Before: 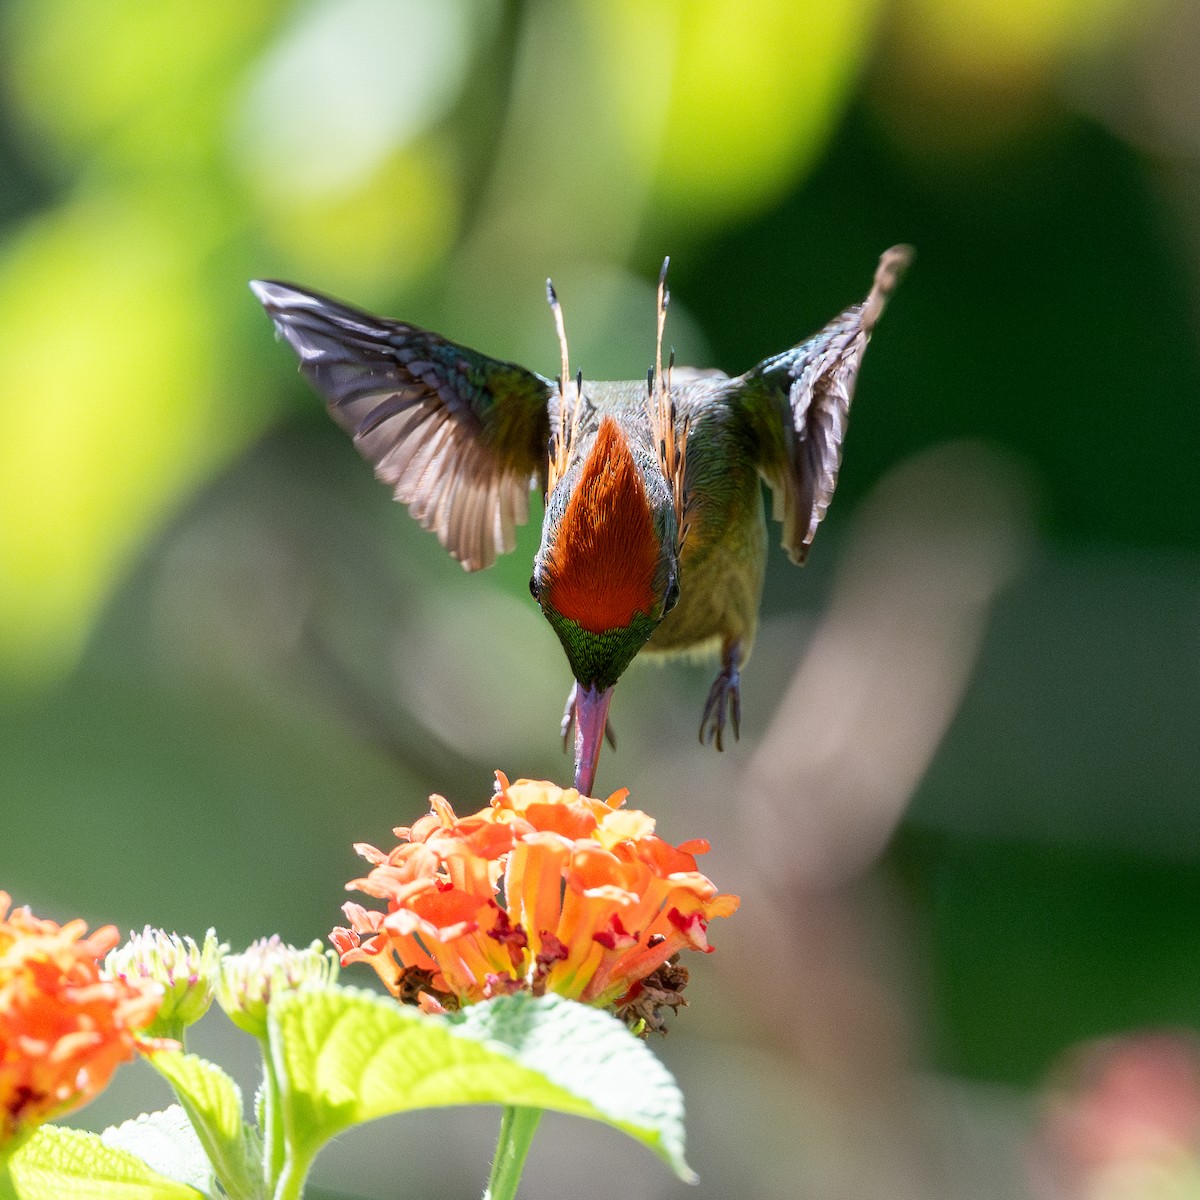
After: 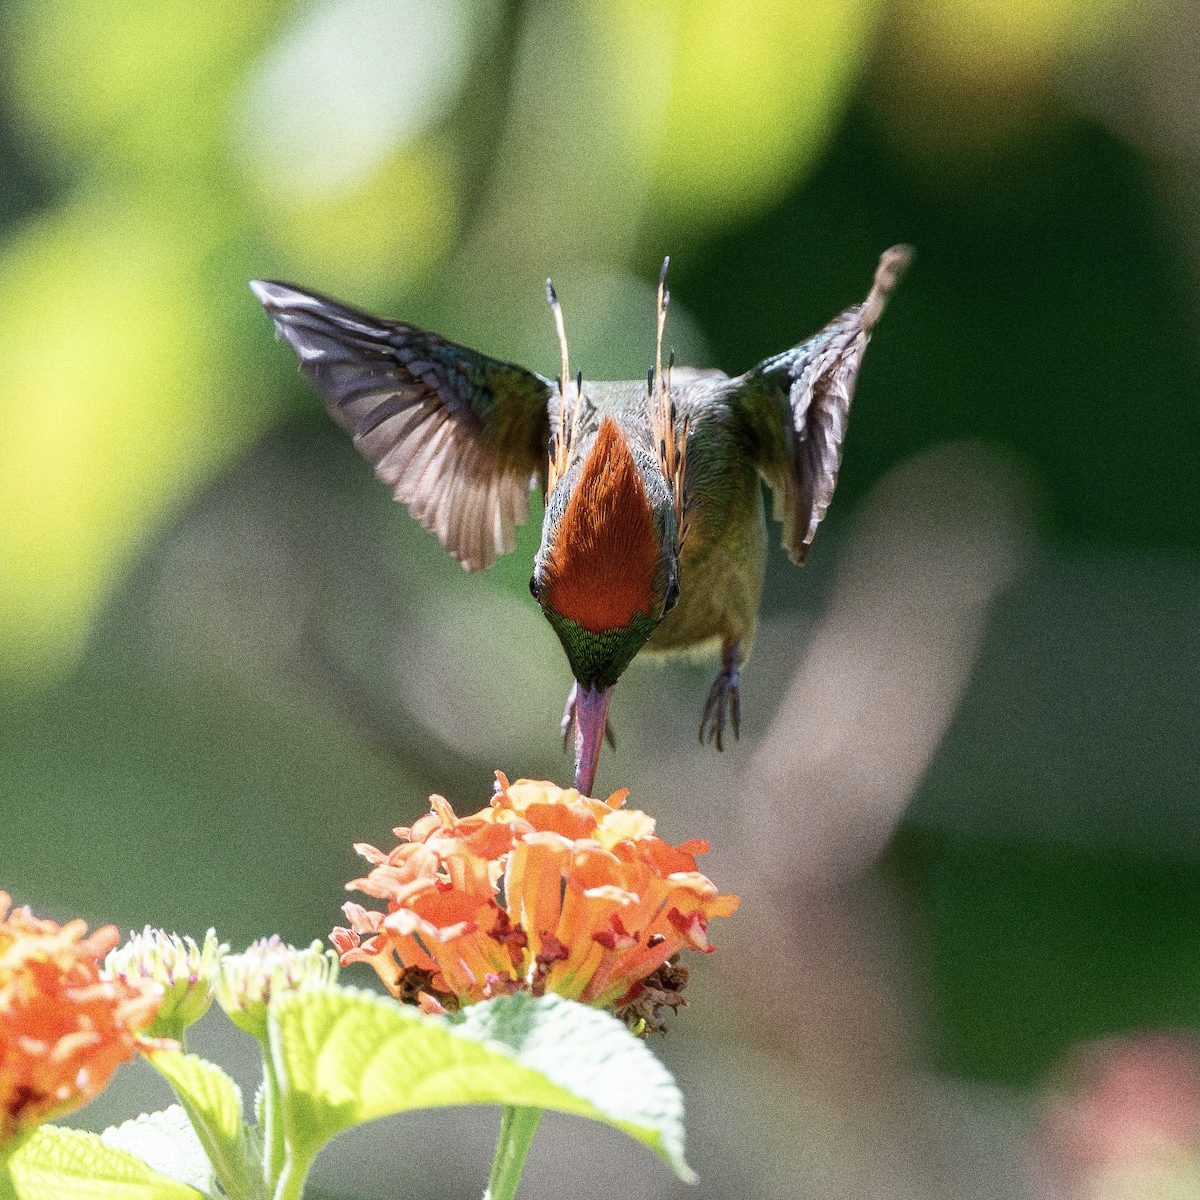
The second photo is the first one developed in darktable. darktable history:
grain: coarseness 0.09 ISO, strength 40%
color correction: saturation 0.8
